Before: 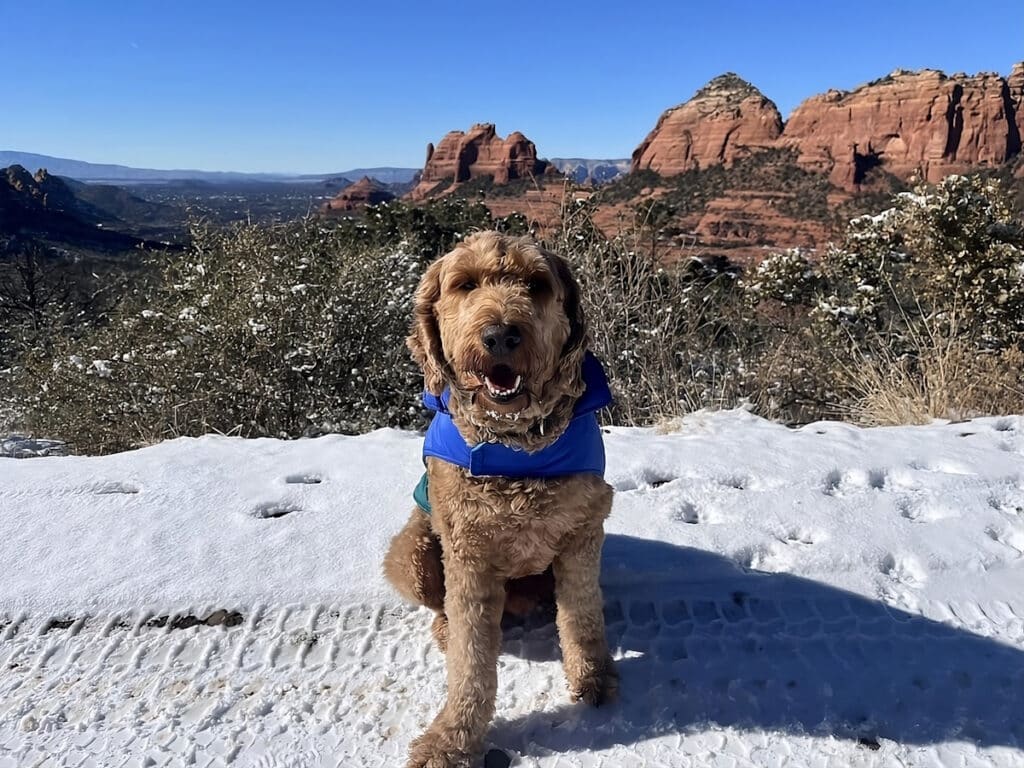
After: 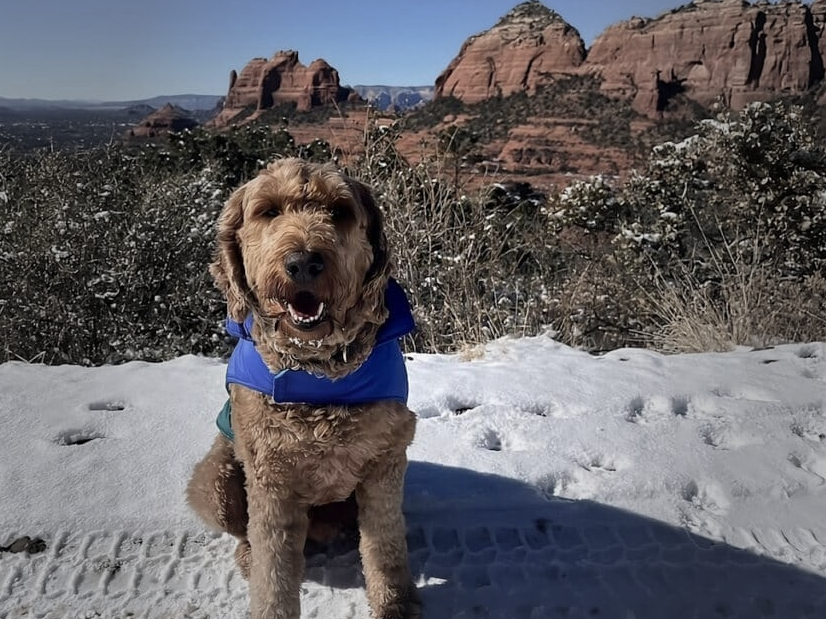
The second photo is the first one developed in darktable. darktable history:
vignetting: fall-off start 16.65%, fall-off radius 98.9%, width/height ratio 0.72, unbound false
crop: left 19.241%, top 9.582%, right 0.001%, bottom 9.784%
